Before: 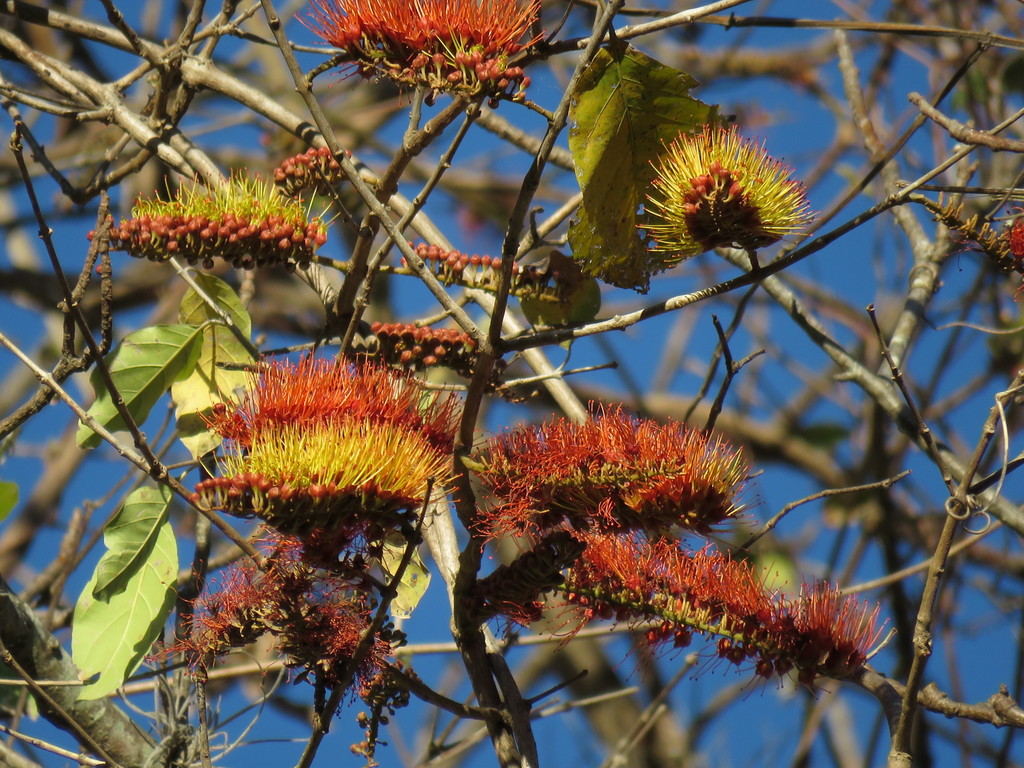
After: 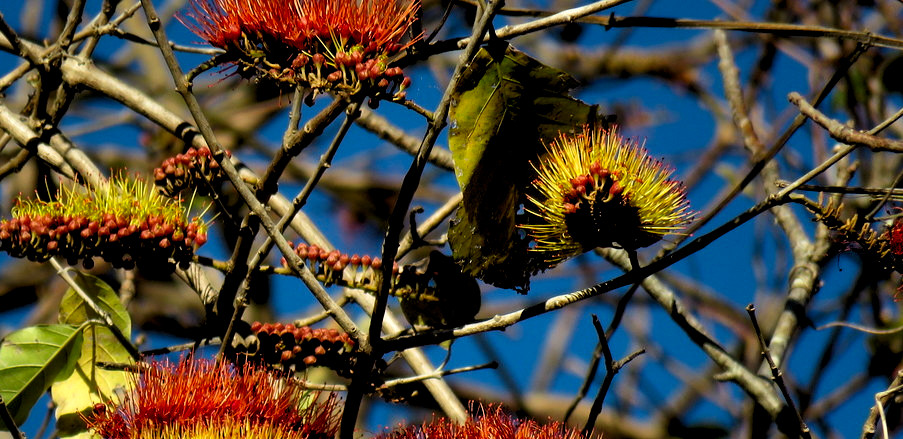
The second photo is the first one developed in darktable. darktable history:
shadows and highlights: shadows 35, highlights -35, soften with gaussian
rgb levels: levels [[0.034, 0.472, 0.904], [0, 0.5, 1], [0, 0.5, 1]]
contrast brightness saturation: contrast 0.12, brightness -0.12, saturation 0.2
crop and rotate: left 11.812%, bottom 42.776%
